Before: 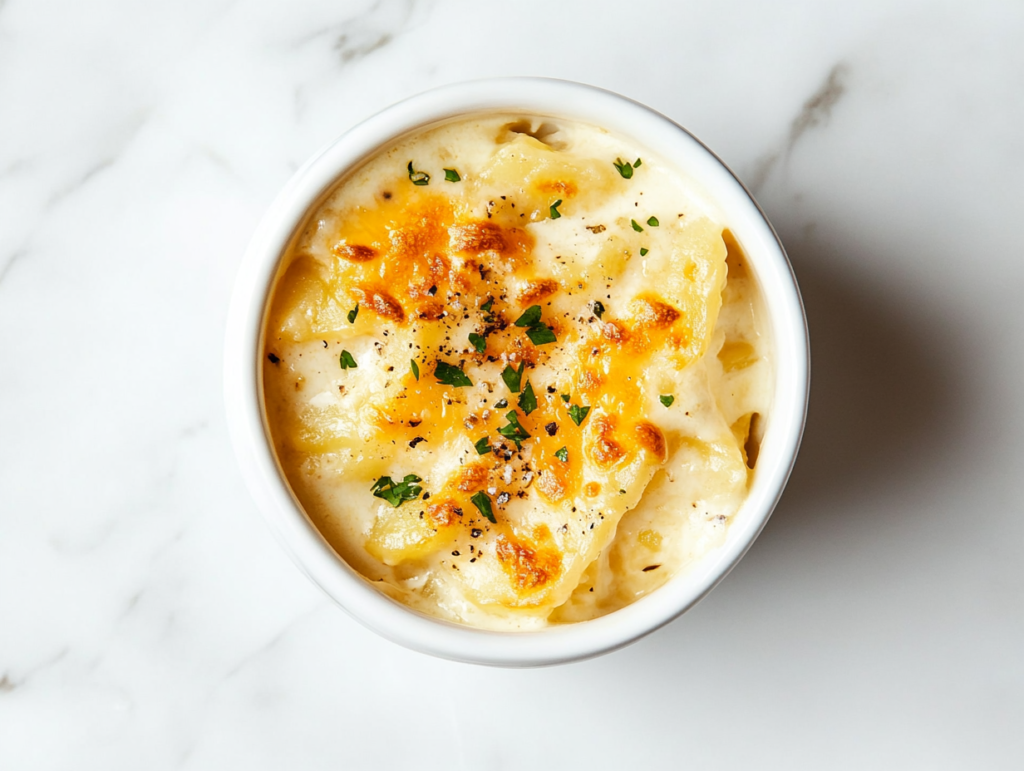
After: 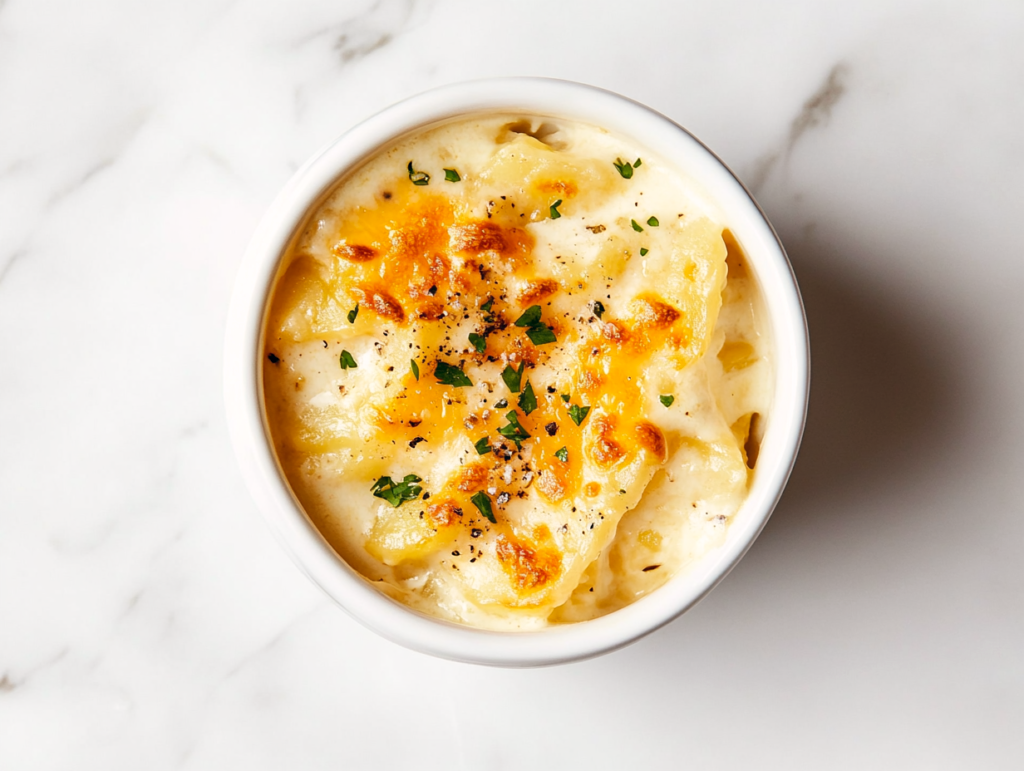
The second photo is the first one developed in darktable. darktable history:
exposure: compensate highlight preservation false
color balance: lift [0.998, 0.998, 1.001, 1.002], gamma [0.995, 1.025, 0.992, 0.975], gain [0.995, 1.02, 0.997, 0.98]
